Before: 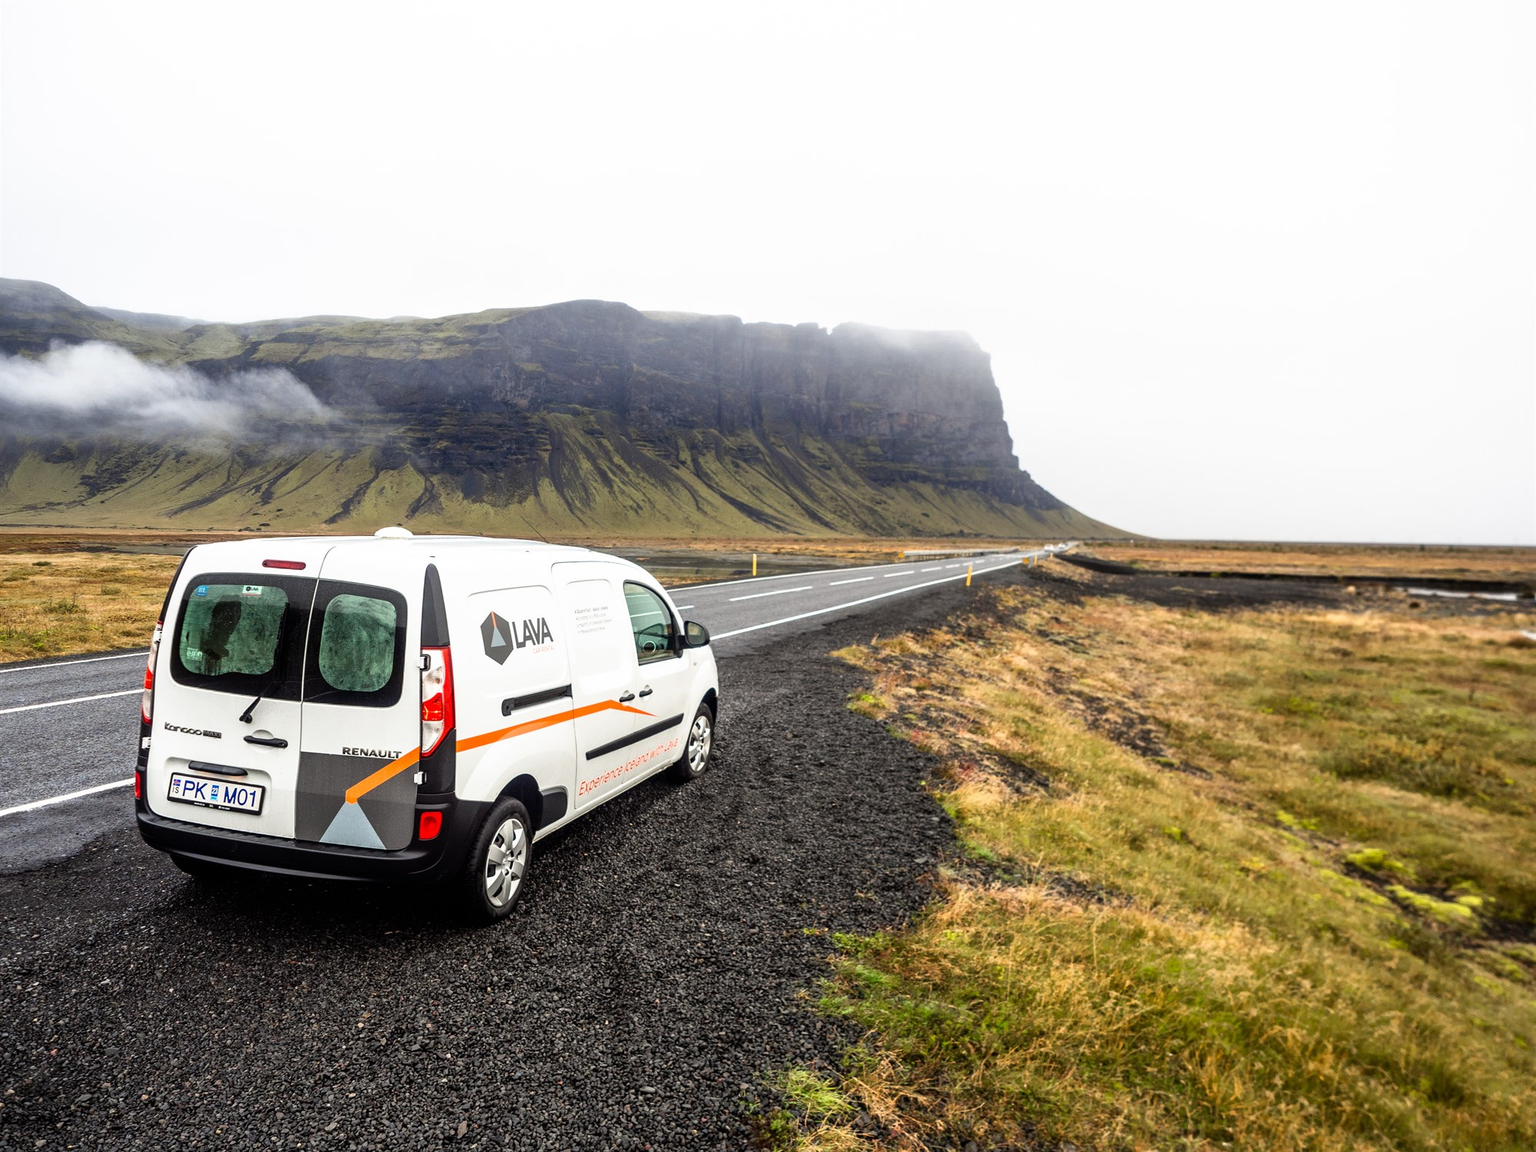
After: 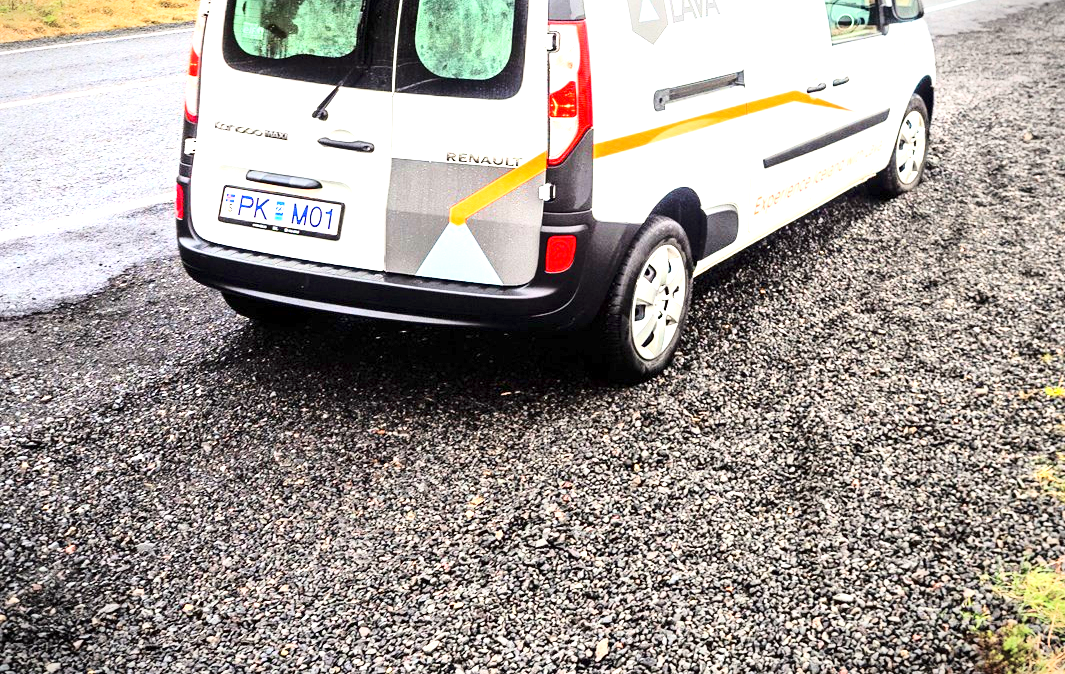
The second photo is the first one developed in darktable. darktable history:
vignetting: fall-off start 100.99%, fall-off radius 65.29%, automatic ratio true
crop and rotate: top 54.836%, right 46.748%, bottom 0.195%
exposure: exposure 2.011 EV, compensate exposure bias true, compensate highlight preservation false
base curve: curves: ch0 [(0, 0) (0.028, 0.03) (0.121, 0.232) (0.46, 0.748) (0.859, 0.968) (1, 1)]
